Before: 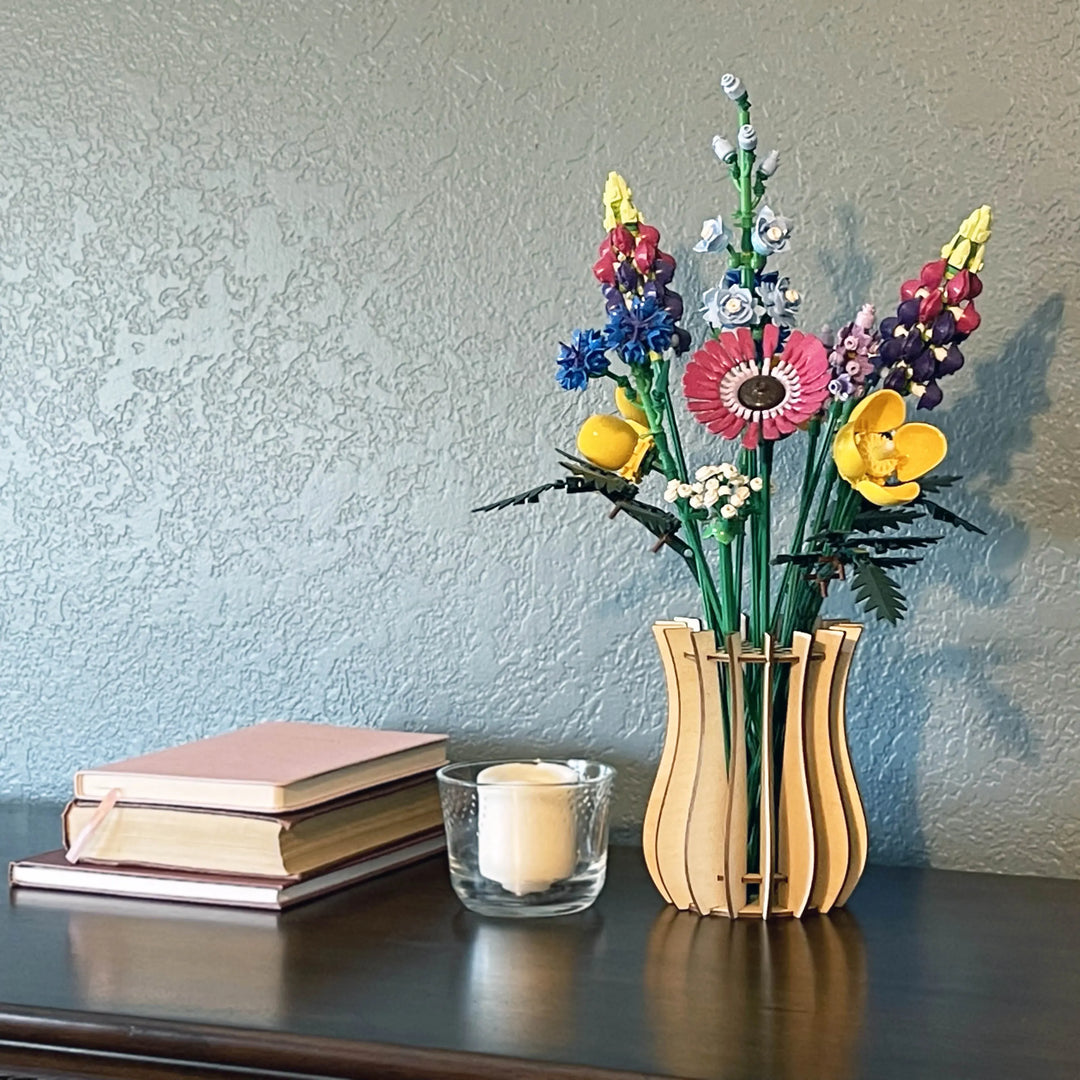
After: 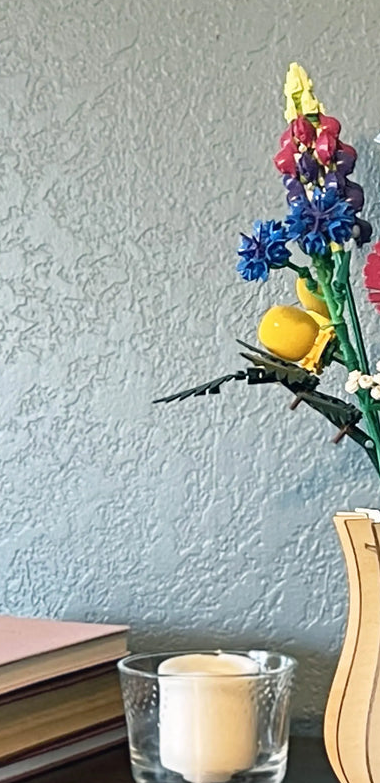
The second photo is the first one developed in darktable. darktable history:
crop and rotate: left 29.596%, top 10.167%, right 35.187%, bottom 17.293%
